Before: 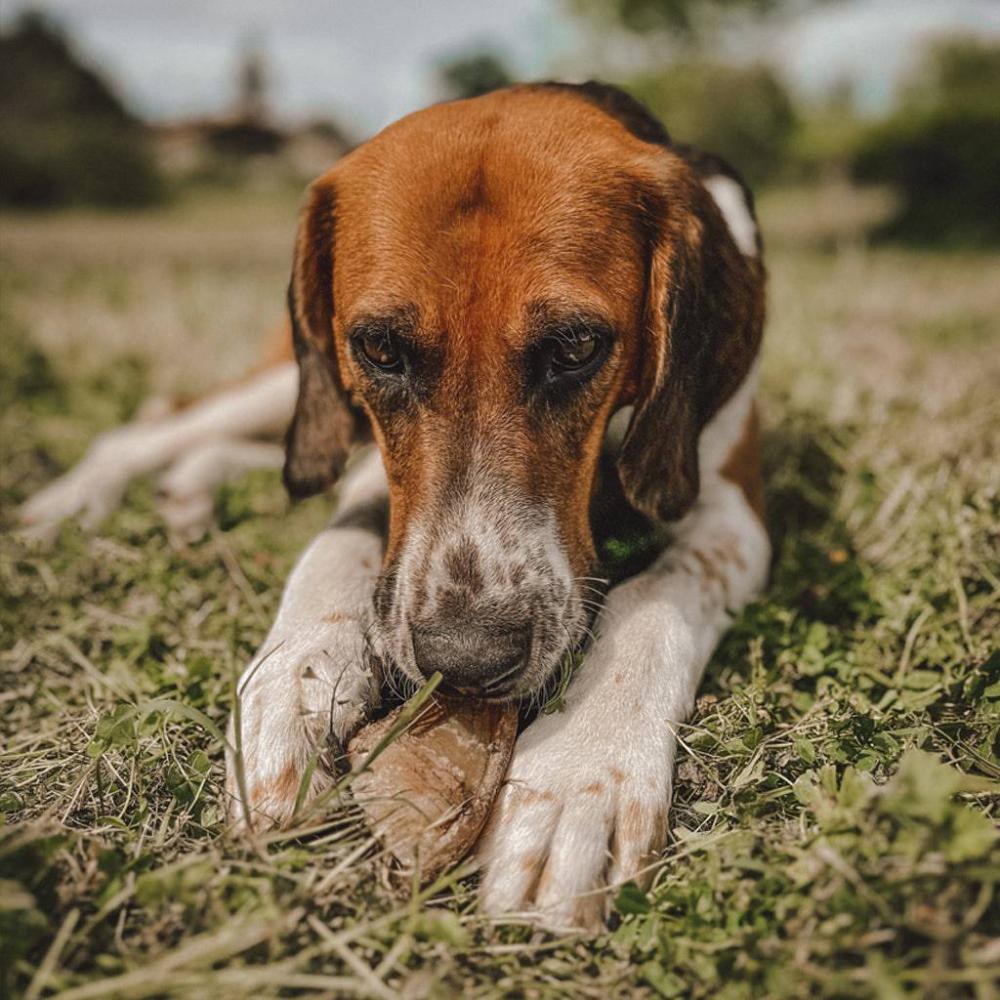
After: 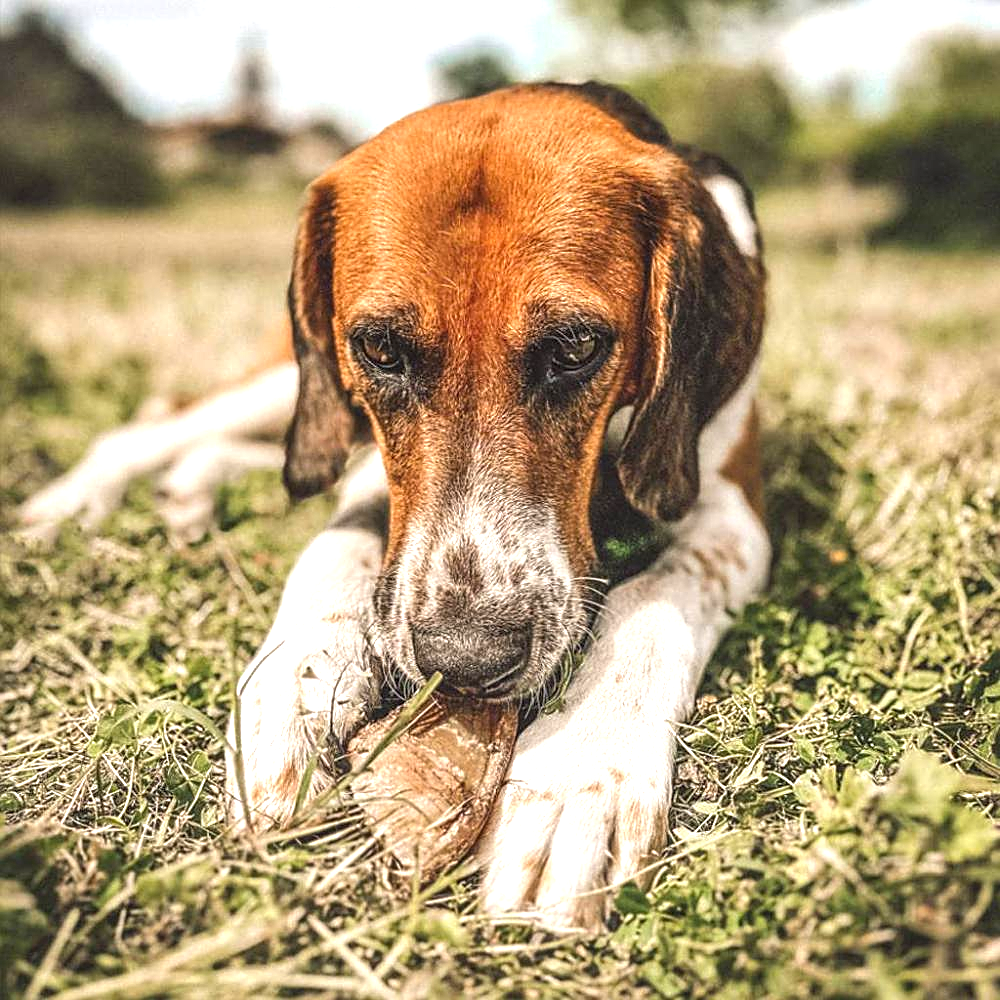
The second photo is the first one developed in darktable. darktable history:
exposure: black level correction 0, exposure 1.2 EV, compensate exposure bias true, compensate highlight preservation false
local contrast: on, module defaults
sharpen: on, module defaults
tone equalizer: on, module defaults
